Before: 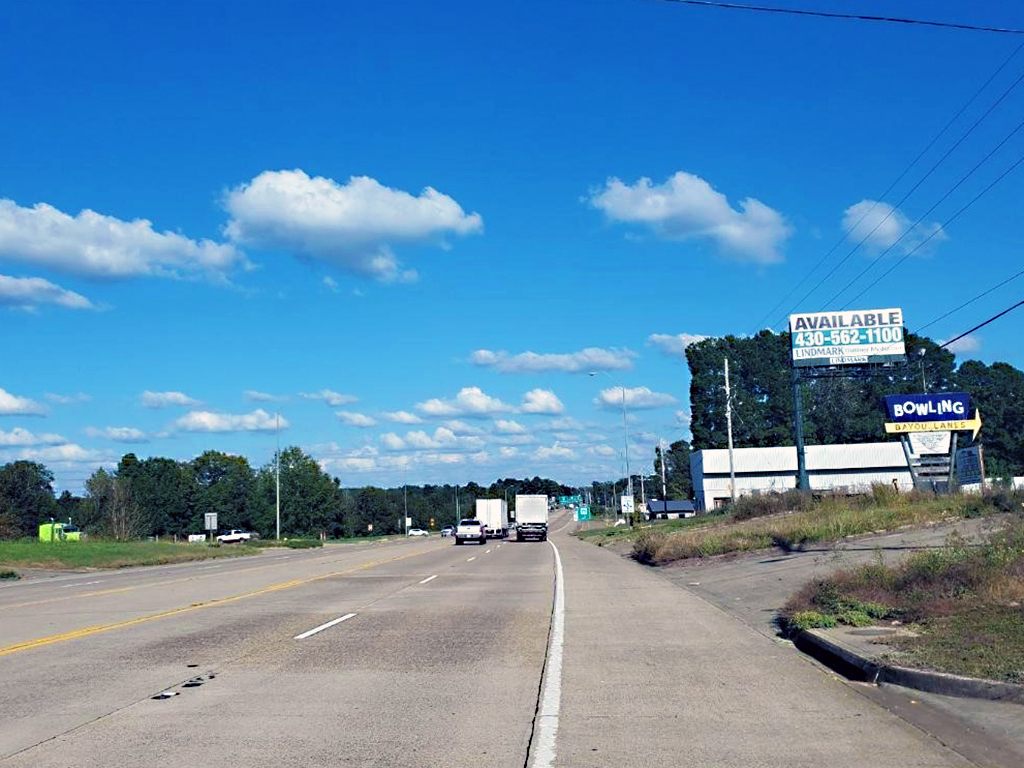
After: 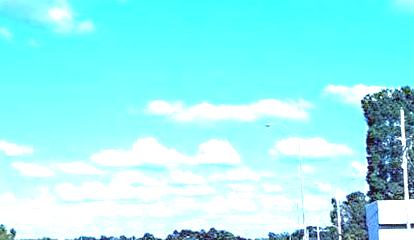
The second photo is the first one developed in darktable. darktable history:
exposure: black level correction 0.001, exposure 1.829 EV, compensate highlight preservation false
local contrast: on, module defaults
crop: left 31.726%, top 32.517%, right 27.772%, bottom 36.228%
color correction: highlights a* -0.284, highlights b* -0.124
